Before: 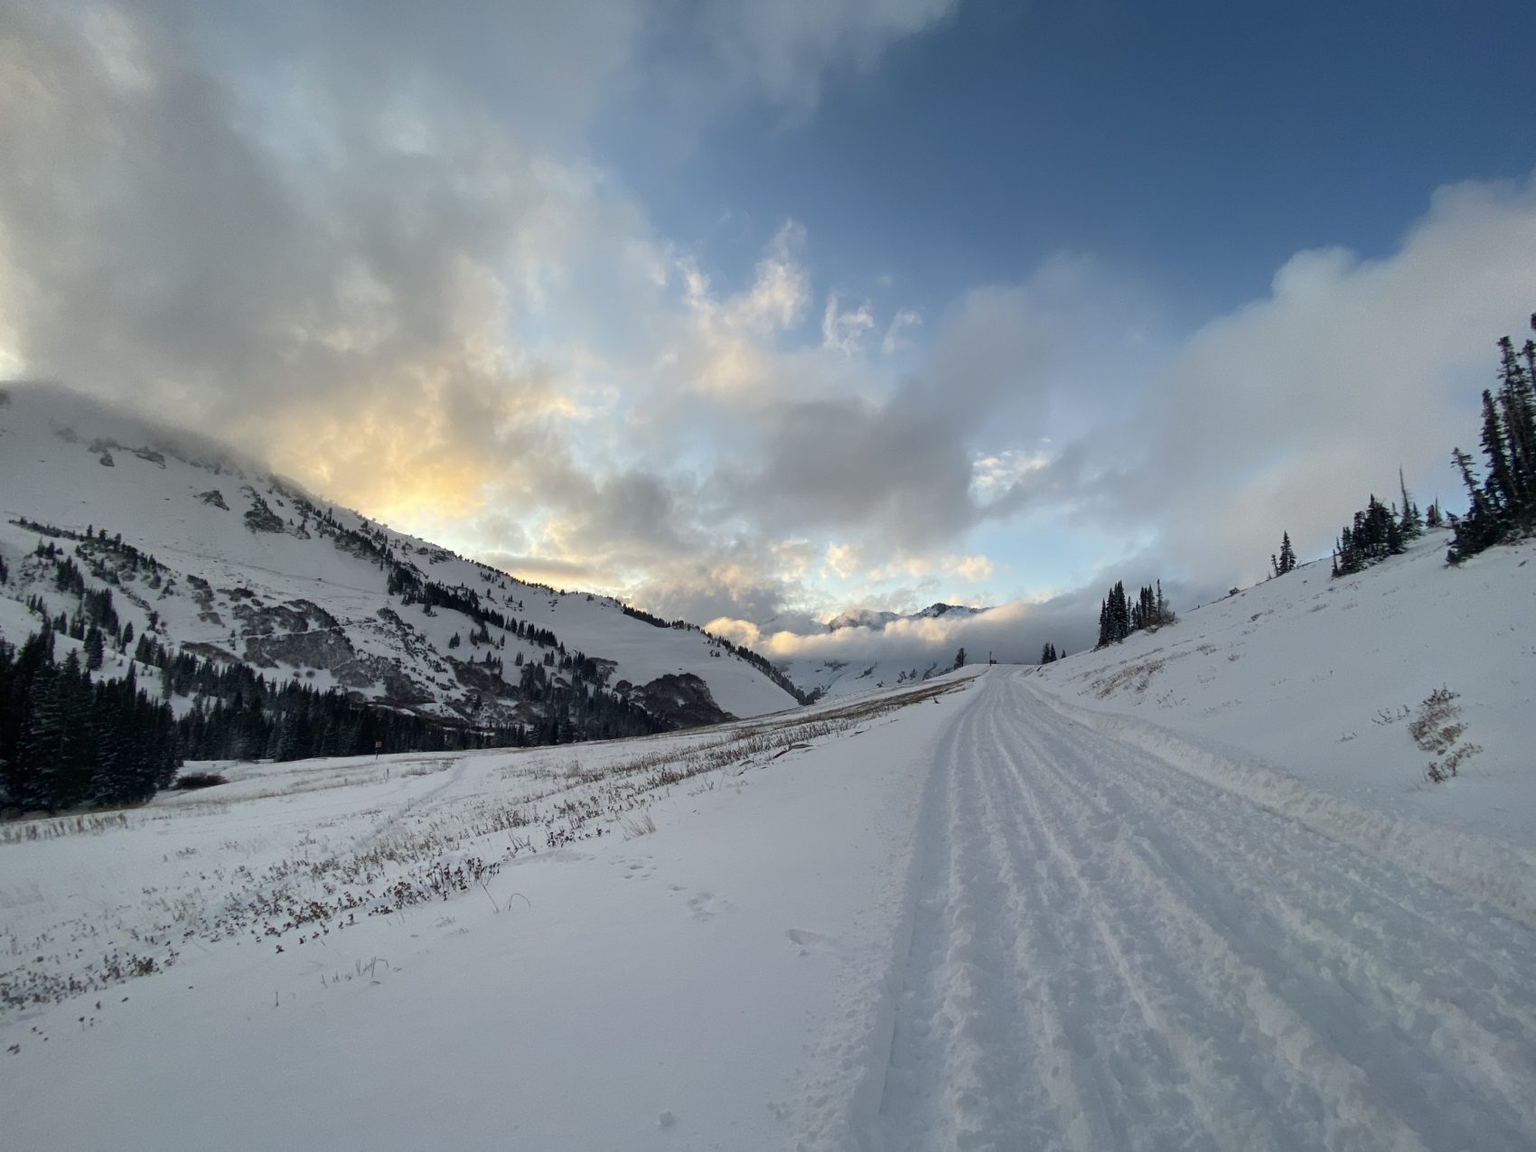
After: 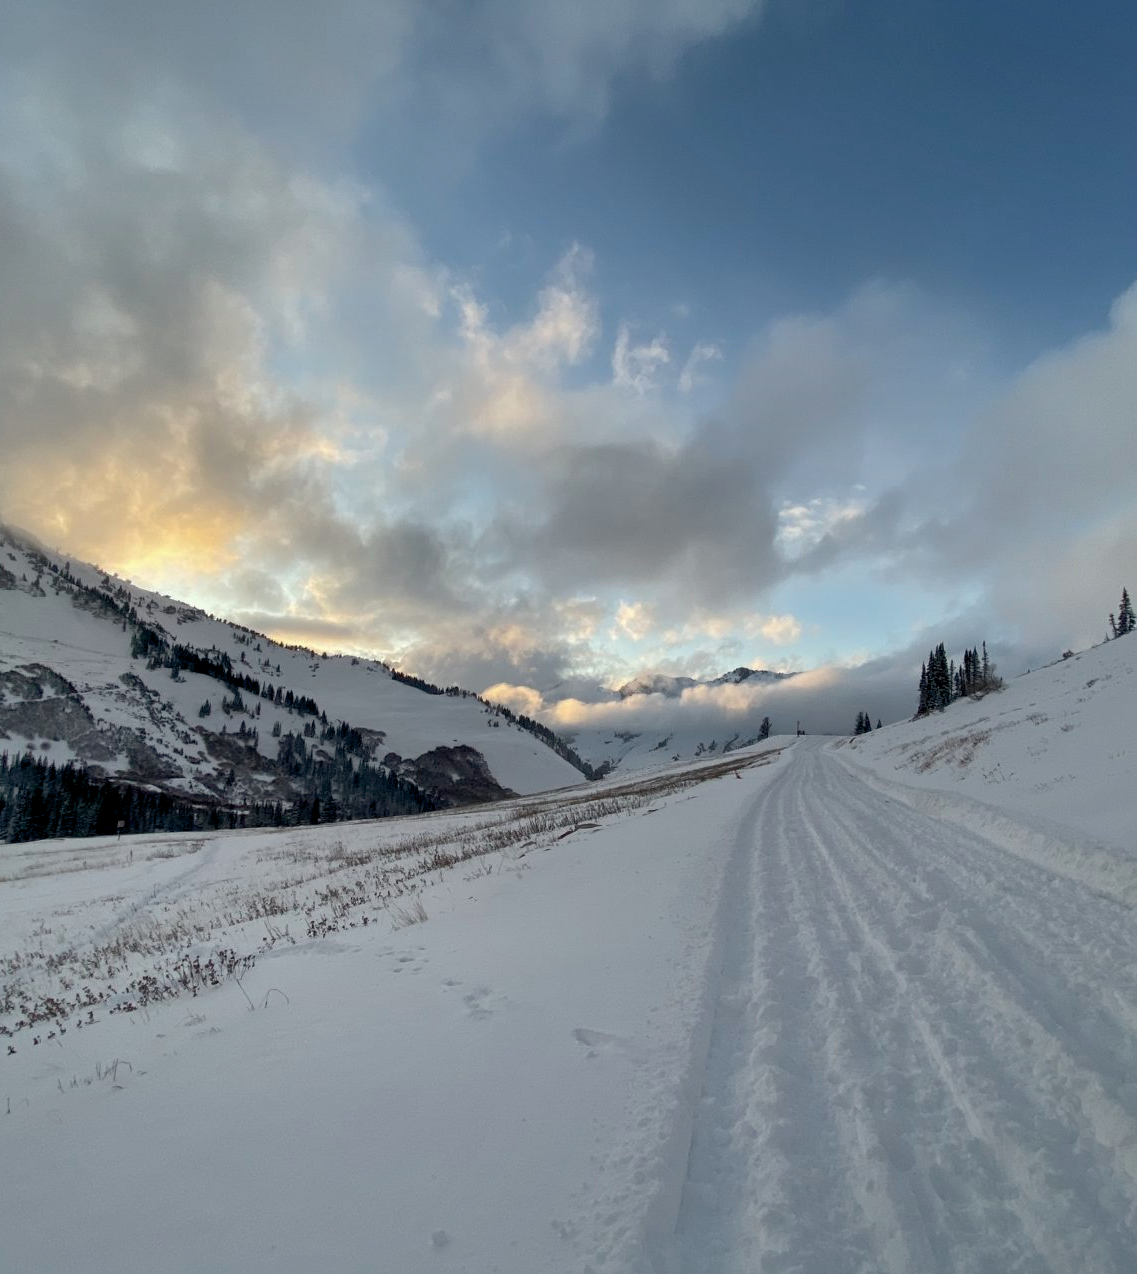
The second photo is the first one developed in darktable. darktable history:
color balance rgb: global offset › luminance -0.512%, linear chroma grading › global chroma -15.688%, perceptual saturation grading › global saturation 3.879%
shadows and highlights: on, module defaults
crop and rotate: left 17.606%, right 15.456%
